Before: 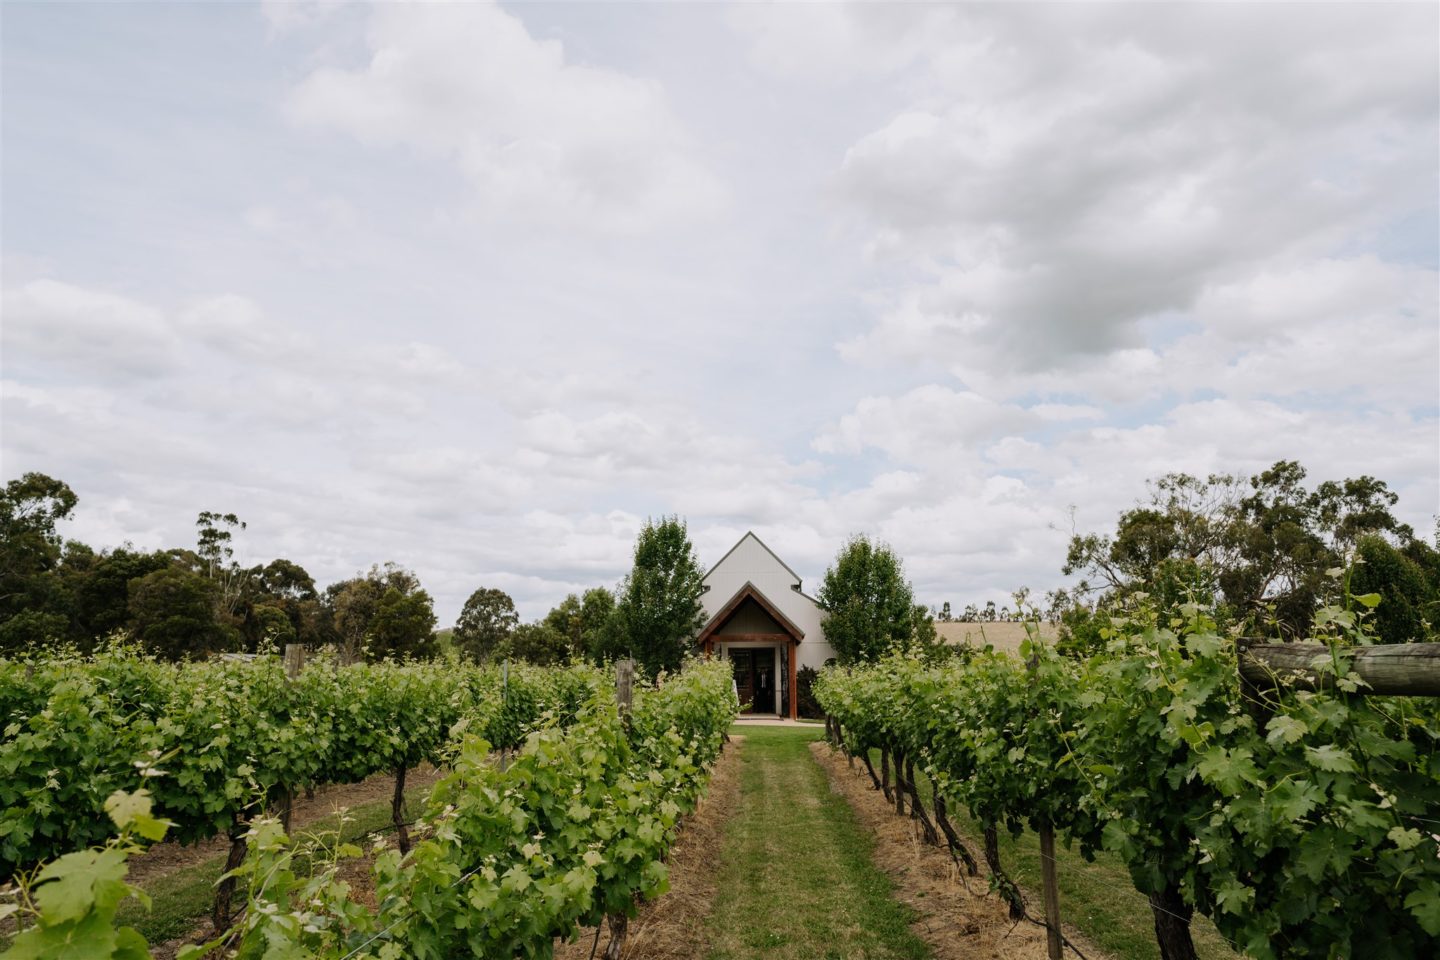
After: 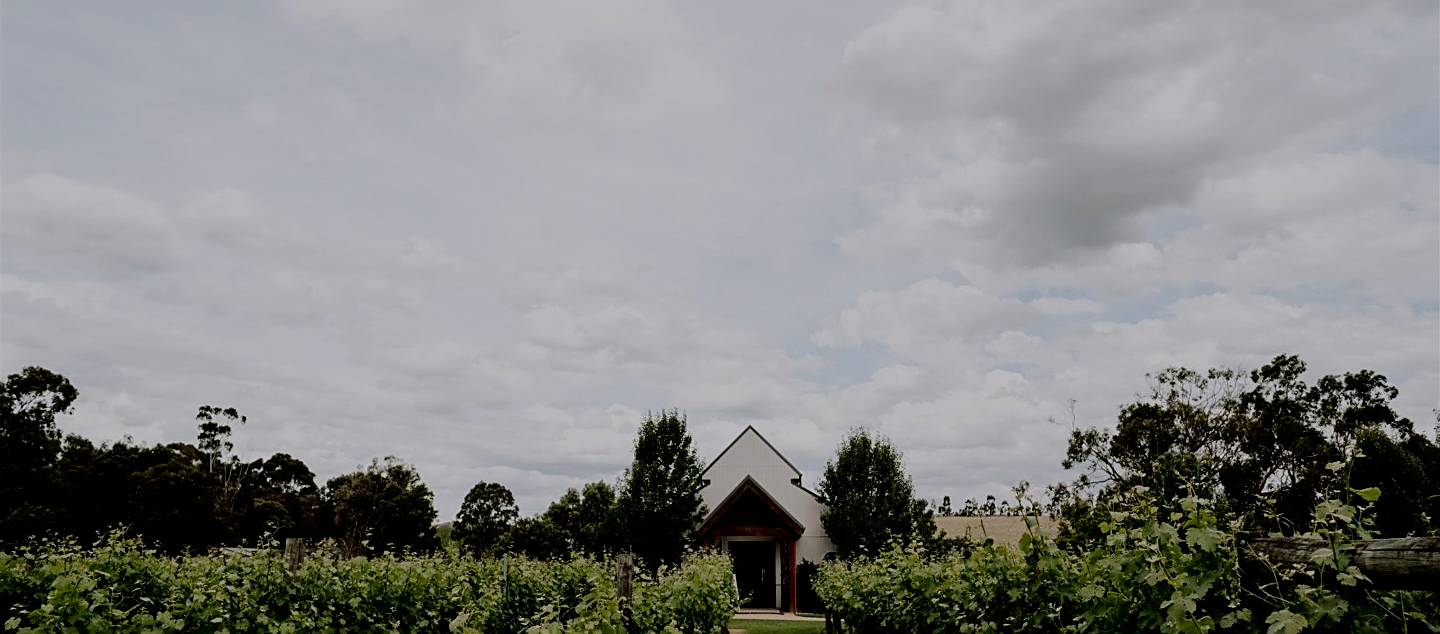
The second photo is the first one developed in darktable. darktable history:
sharpen: on, module defaults
tone curve: curves: ch0 [(0, 0) (0.003, 0) (0.011, 0.001) (0.025, 0.003) (0.044, 0.006) (0.069, 0.009) (0.1, 0.013) (0.136, 0.032) (0.177, 0.067) (0.224, 0.121) (0.277, 0.185) (0.335, 0.255) (0.399, 0.333) (0.468, 0.417) (0.543, 0.508) (0.623, 0.606) (0.709, 0.71) (0.801, 0.819) (0.898, 0.926) (1, 1)], color space Lab, independent channels, preserve colors none
crop: top 11.14%, bottom 22.733%
filmic rgb: middle gray luminance 28.96%, black relative exposure -10.33 EV, white relative exposure 5.47 EV, threshold 5.97 EV, target black luminance 0%, hardness 3.94, latitude 1.78%, contrast 1.123, highlights saturation mix 6.15%, shadows ↔ highlights balance 14.96%, add noise in highlights 0.001, color science v3 (2019), use custom middle-gray values true, iterations of high-quality reconstruction 0, contrast in highlights soft, enable highlight reconstruction true
